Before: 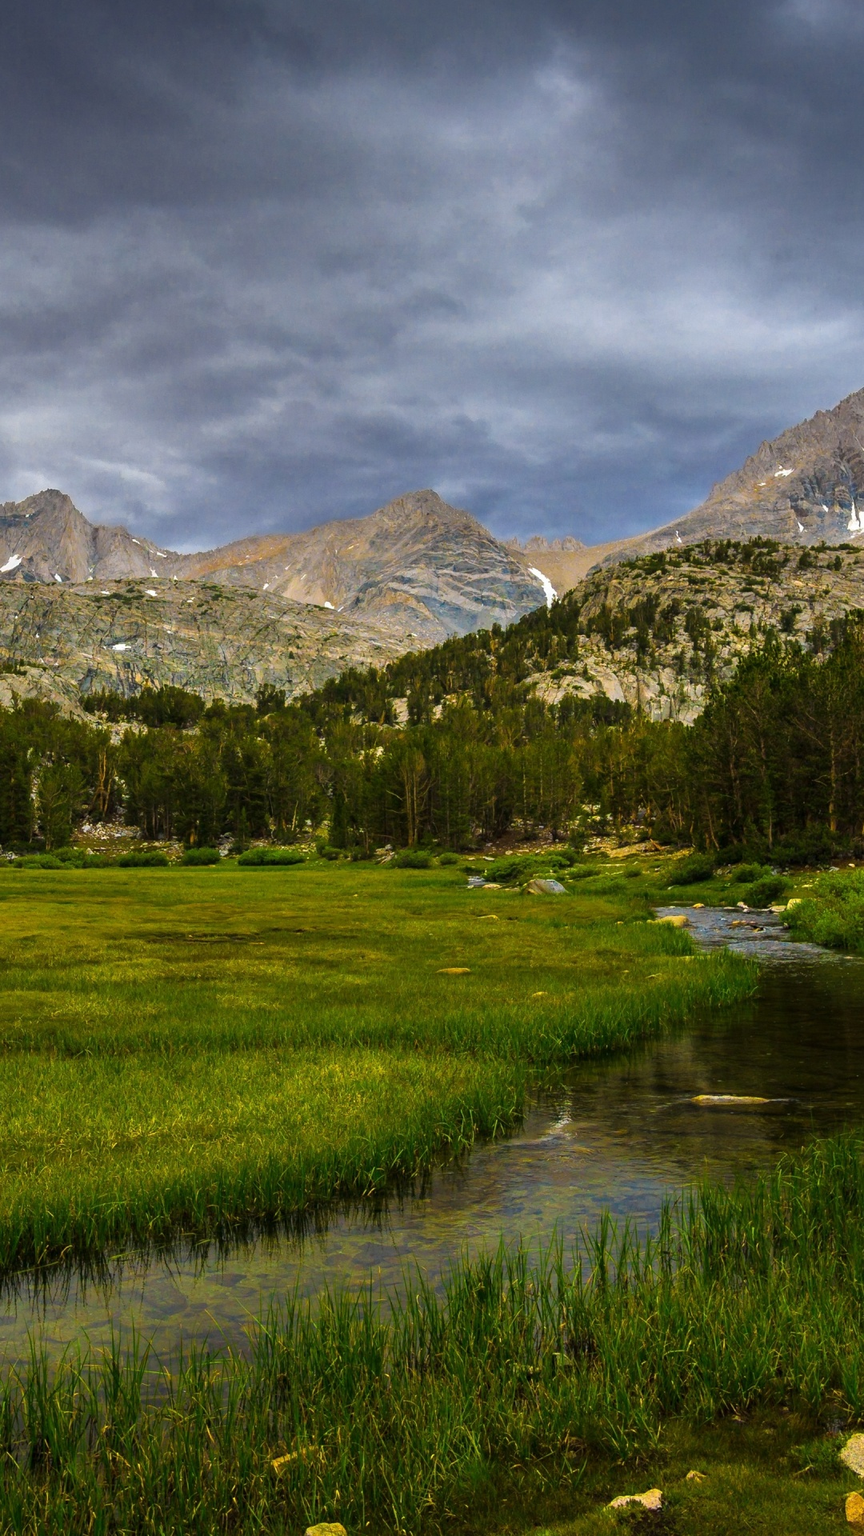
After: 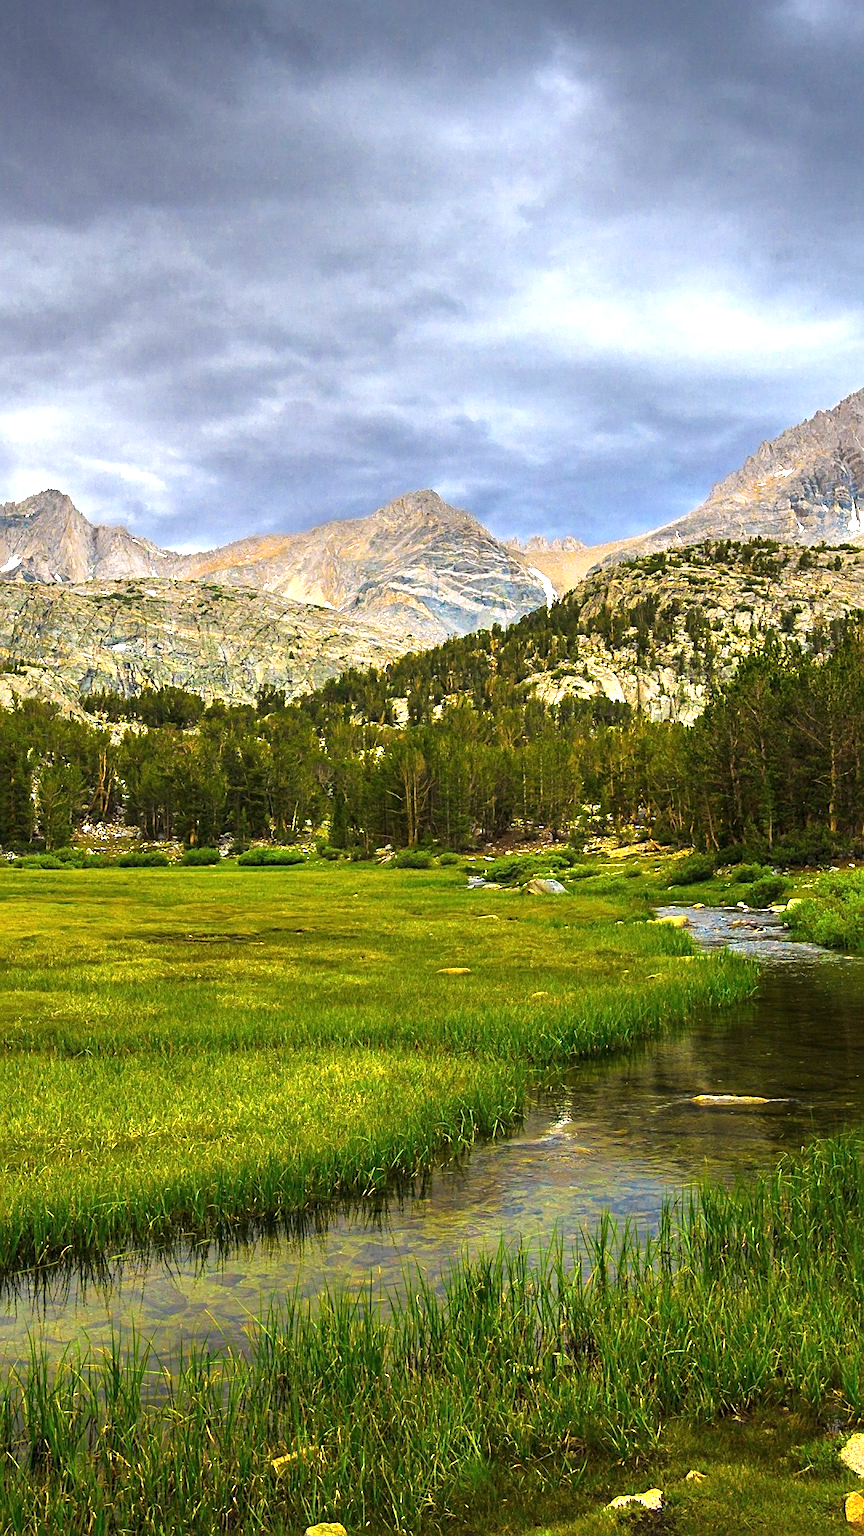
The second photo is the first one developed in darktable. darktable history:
sharpen: on, module defaults
exposure: black level correction 0, exposure 1.167 EV, compensate highlight preservation false
